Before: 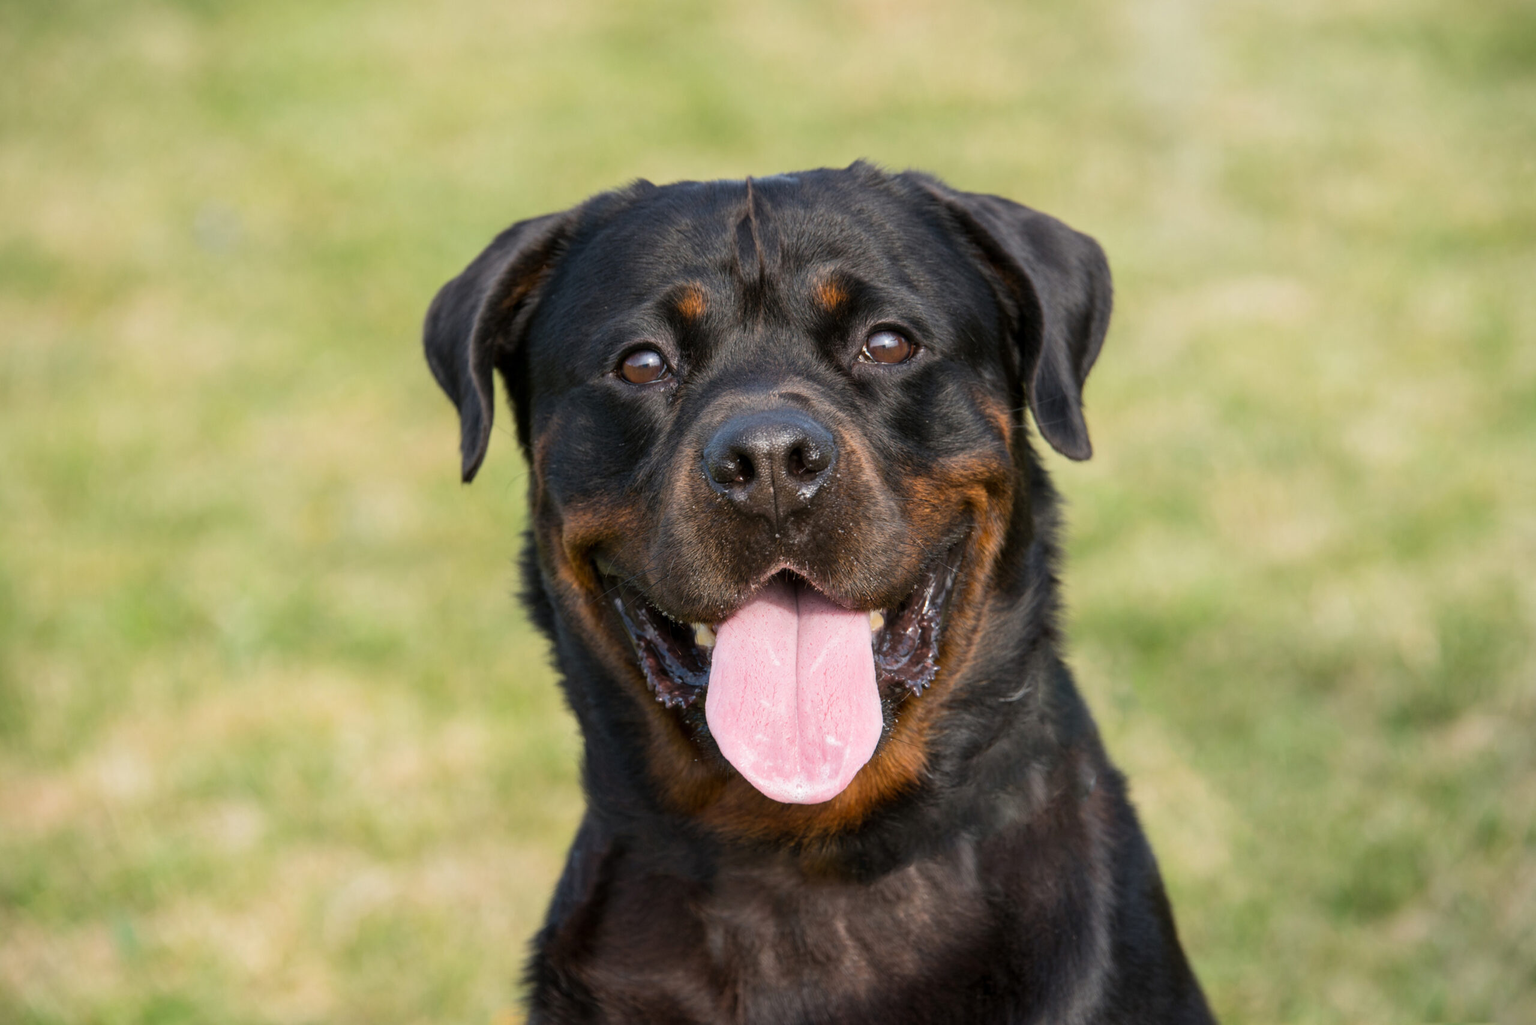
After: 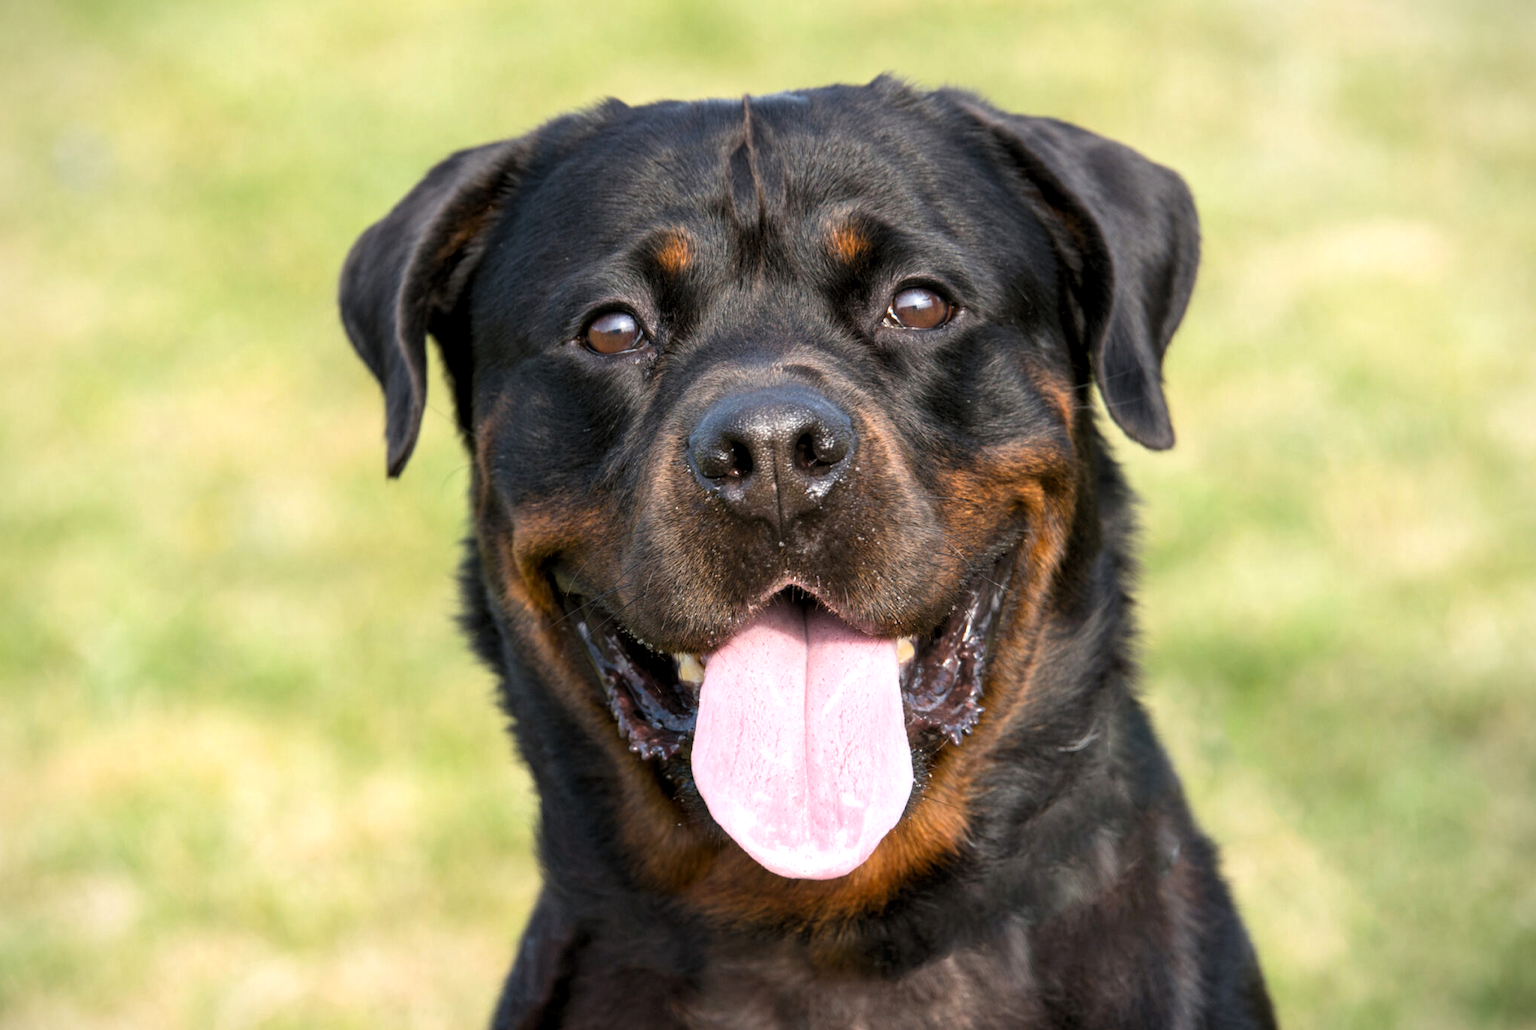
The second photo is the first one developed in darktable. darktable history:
crop and rotate: left 9.96%, top 9.866%, right 10.039%, bottom 9.683%
exposure: black level correction 0.001, exposure 0.5 EV, compensate highlight preservation false
vignetting: fall-off start 91.96%, brightness -0.423, saturation -0.205, unbound false
levels: levels [0.026, 0.507, 0.987]
